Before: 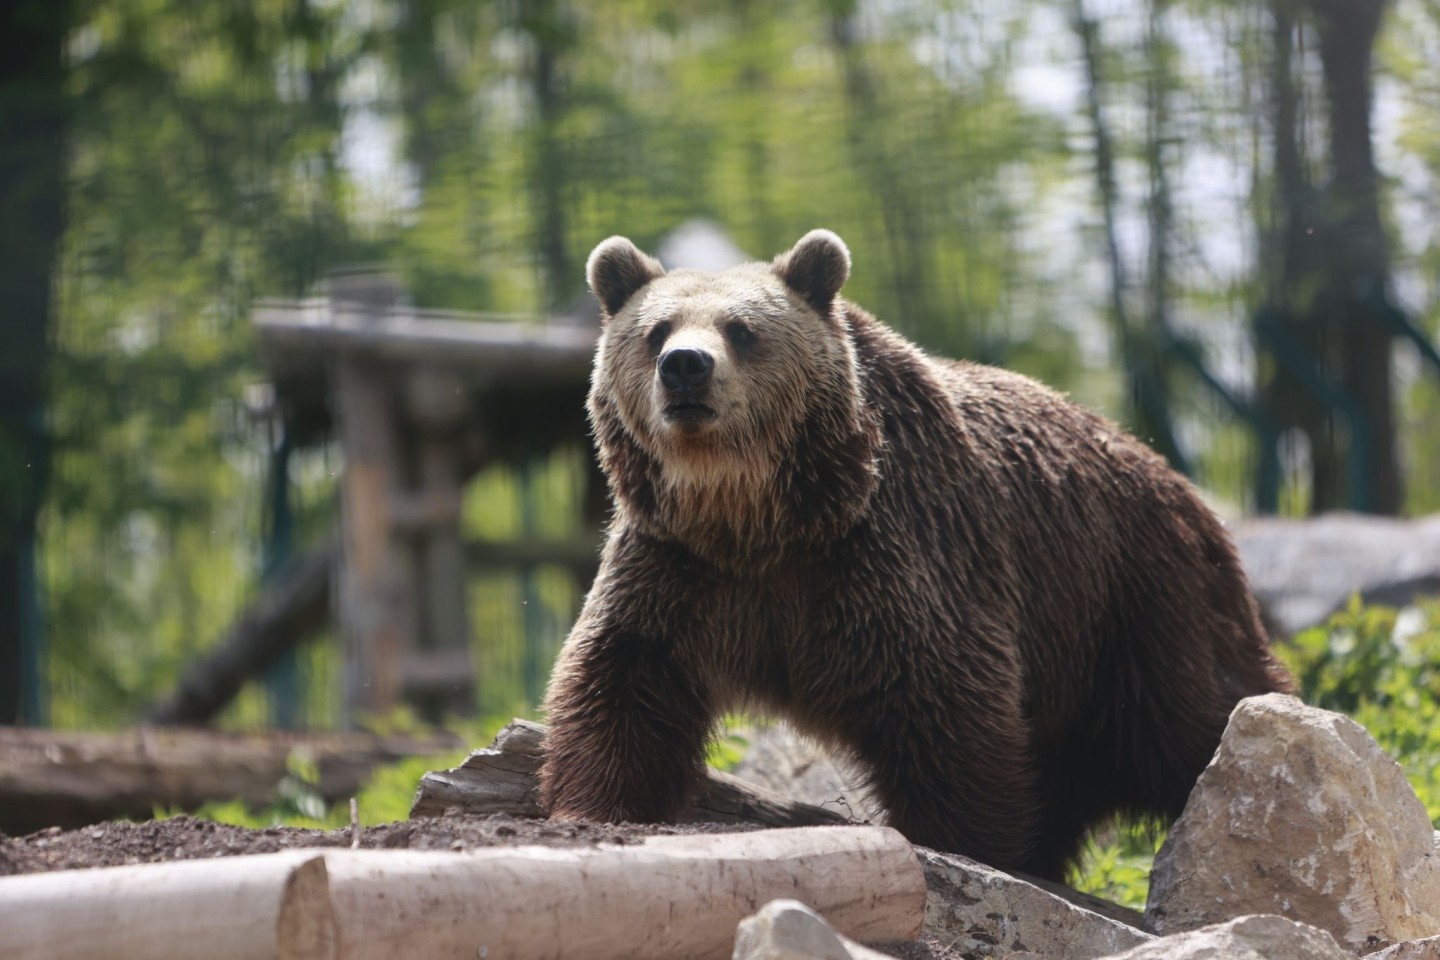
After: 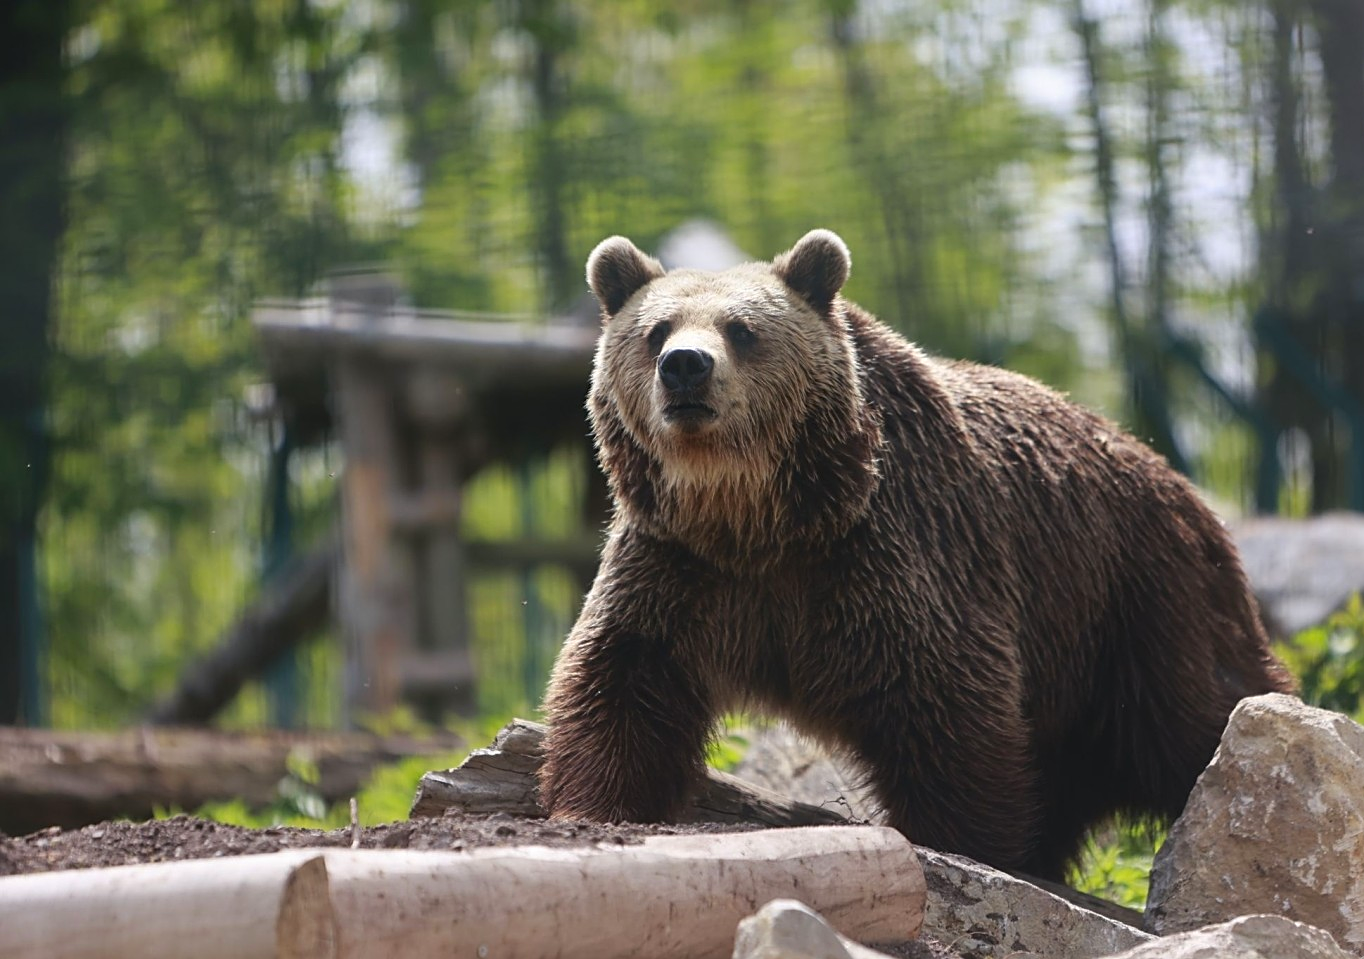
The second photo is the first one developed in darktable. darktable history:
contrast brightness saturation: saturation 0.131
sharpen: on, module defaults
crop and rotate: left 0%, right 5.211%
